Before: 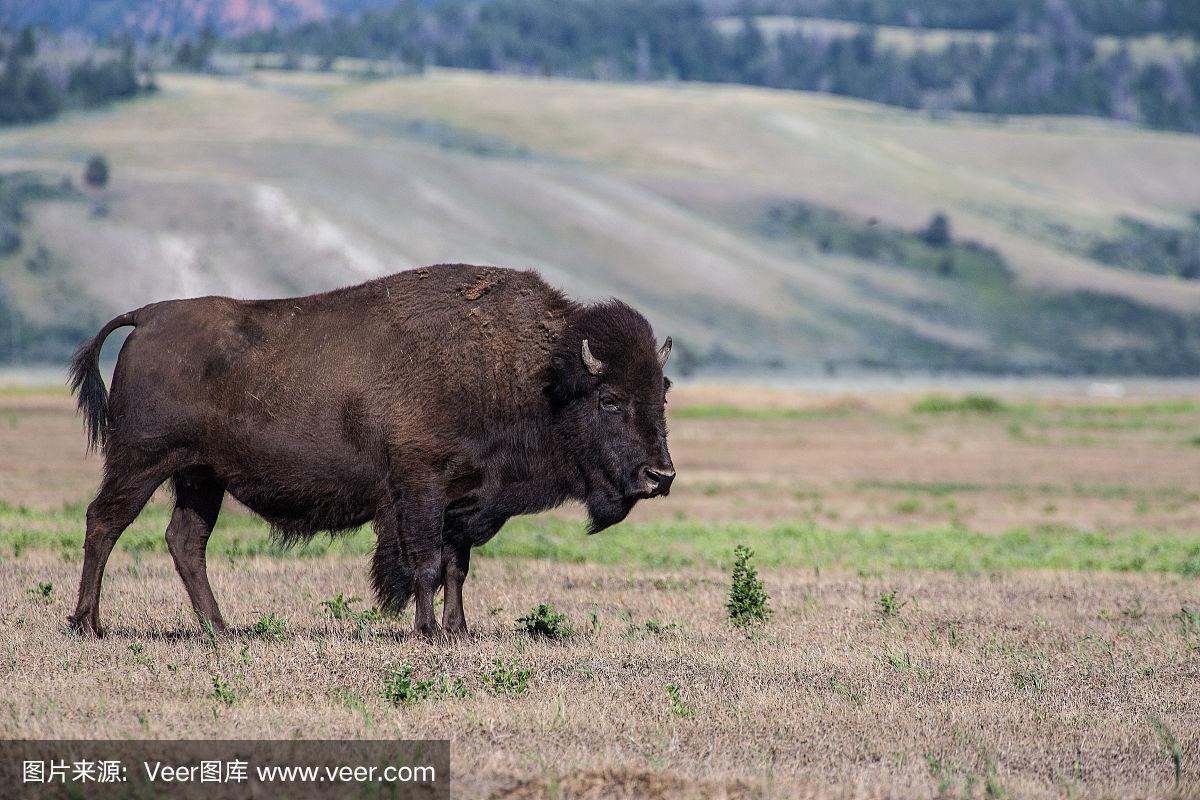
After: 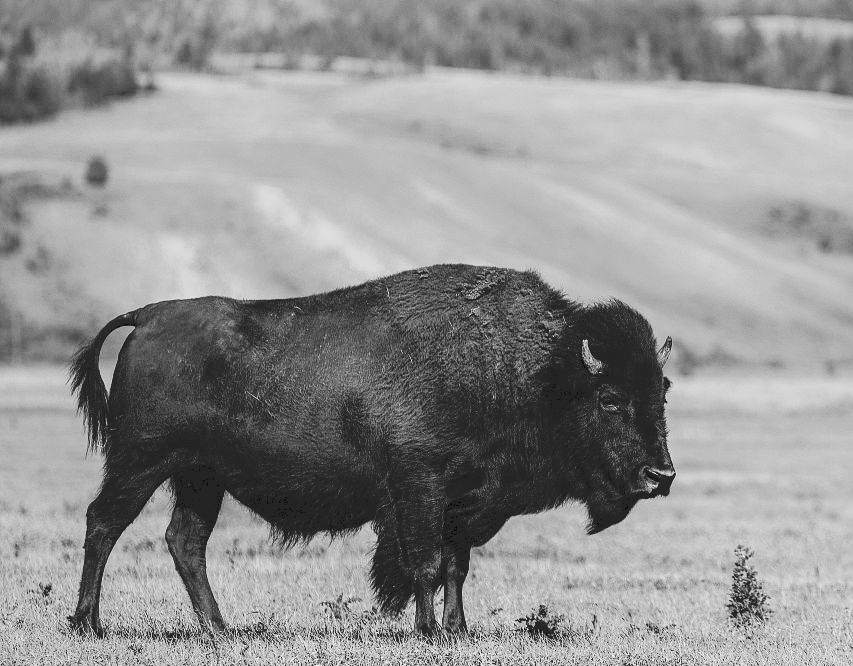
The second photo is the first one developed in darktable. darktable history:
crop: right 28.885%, bottom 16.626%
color contrast: green-magenta contrast 0, blue-yellow contrast 0
tone curve: curves: ch0 [(0, 0) (0.003, 0.14) (0.011, 0.141) (0.025, 0.141) (0.044, 0.142) (0.069, 0.146) (0.1, 0.151) (0.136, 0.16) (0.177, 0.182) (0.224, 0.214) (0.277, 0.272) (0.335, 0.35) (0.399, 0.453) (0.468, 0.548) (0.543, 0.634) (0.623, 0.715) (0.709, 0.778) (0.801, 0.848) (0.898, 0.902) (1, 1)], preserve colors none
